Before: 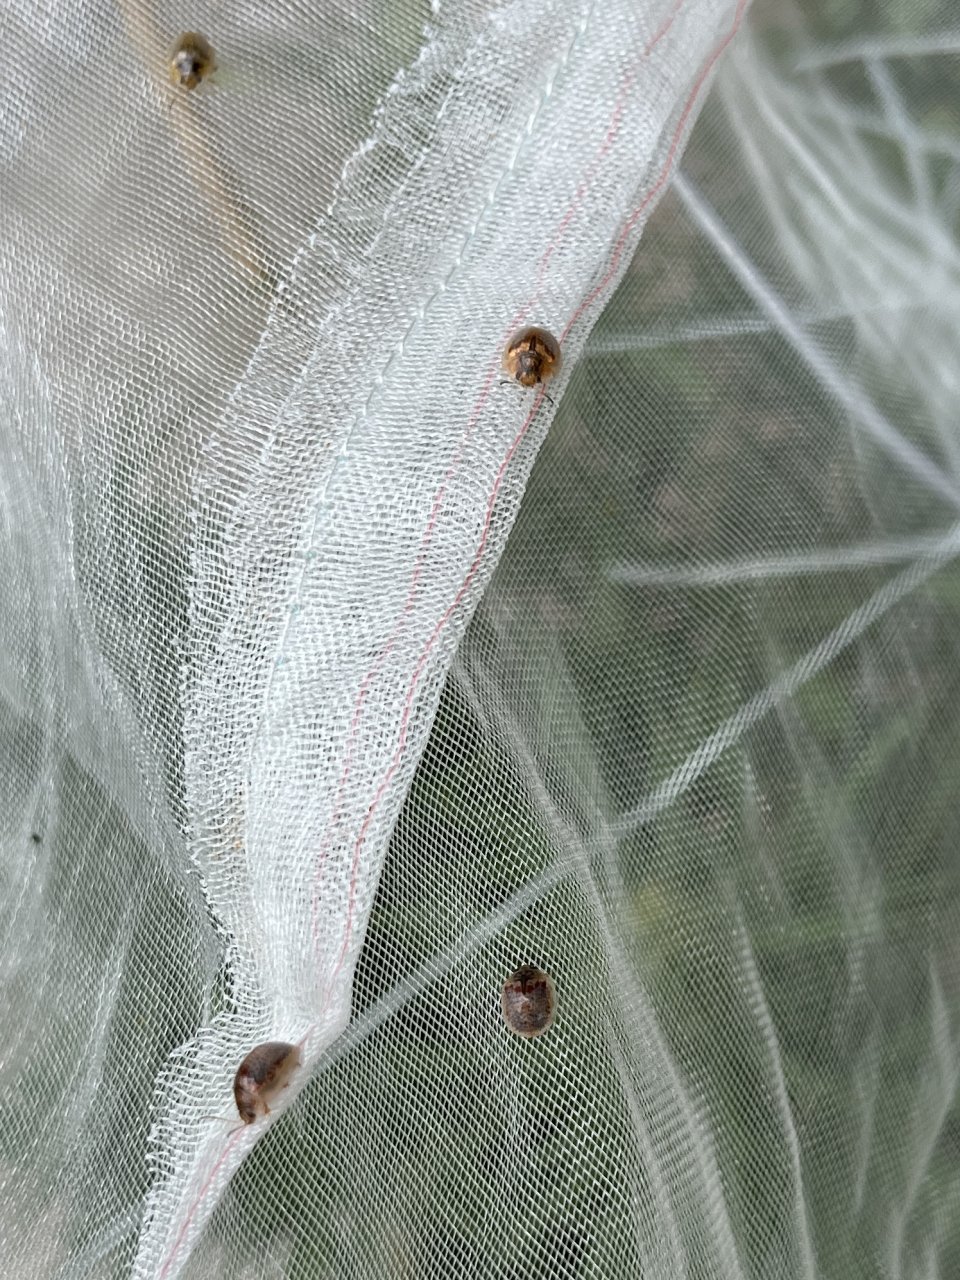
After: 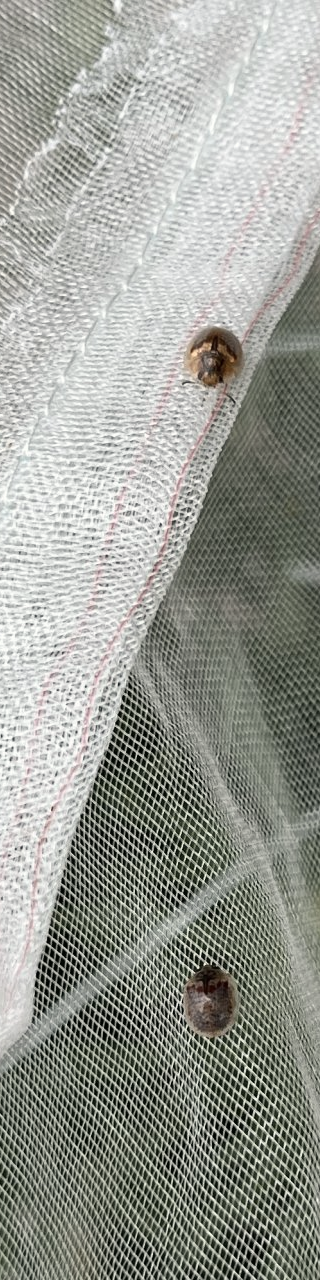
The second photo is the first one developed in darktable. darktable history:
crop: left 33.204%, right 33.457%
color correction: highlights a* 0.575, highlights b* 2.86, saturation 1.06
contrast brightness saturation: contrast 0.103, saturation -0.304
